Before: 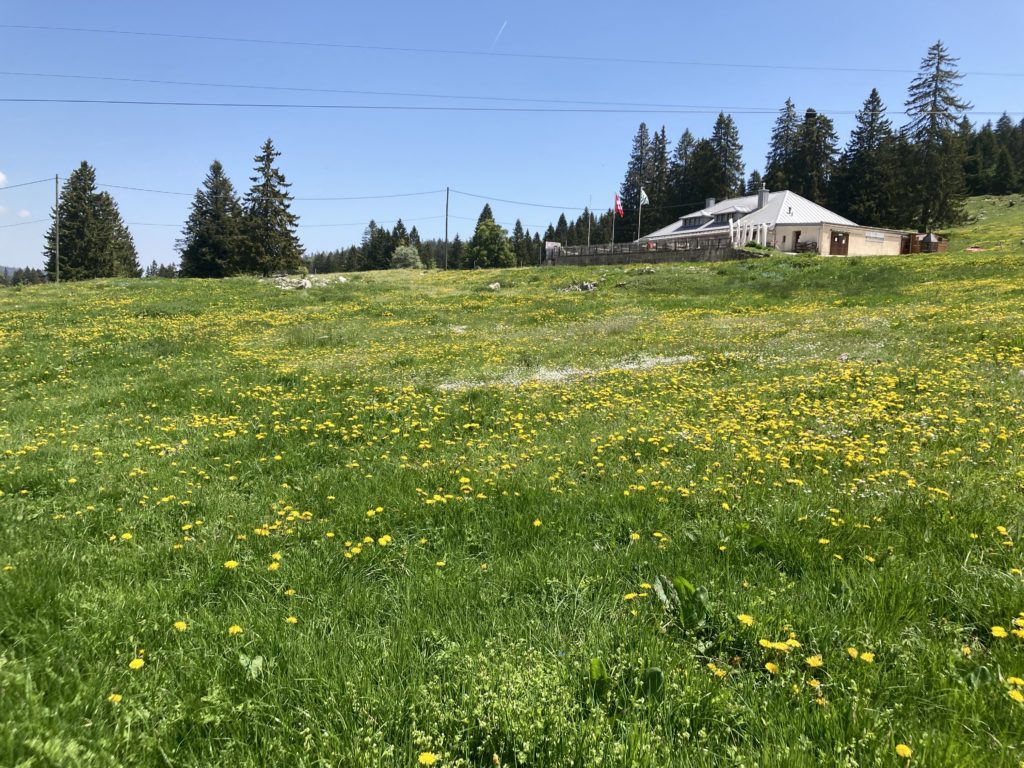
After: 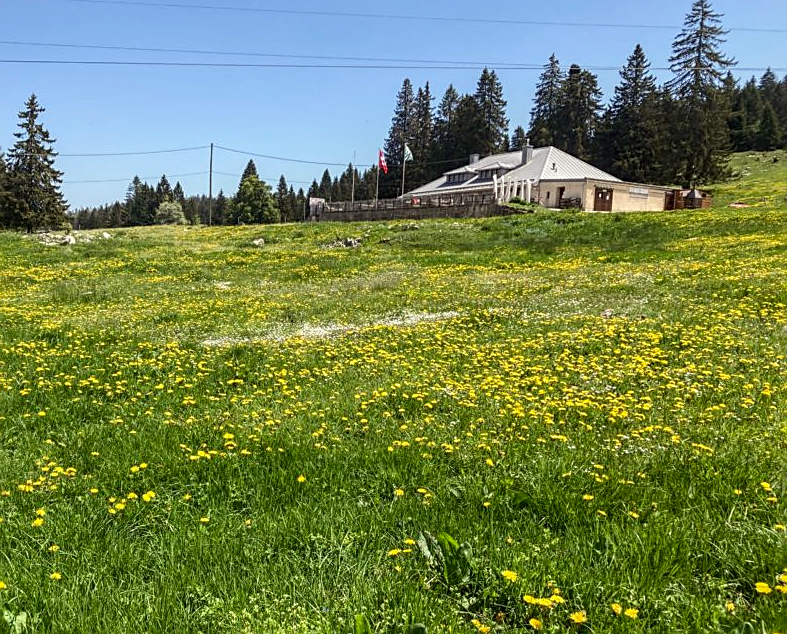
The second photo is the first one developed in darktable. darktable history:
color correction: highlights a* -0.927, highlights b* 4.54, shadows a* 3.55
local contrast: highlights 27%, detail 130%
crop: left 23.127%, top 5.831%, bottom 11.525%
sharpen: on, module defaults
